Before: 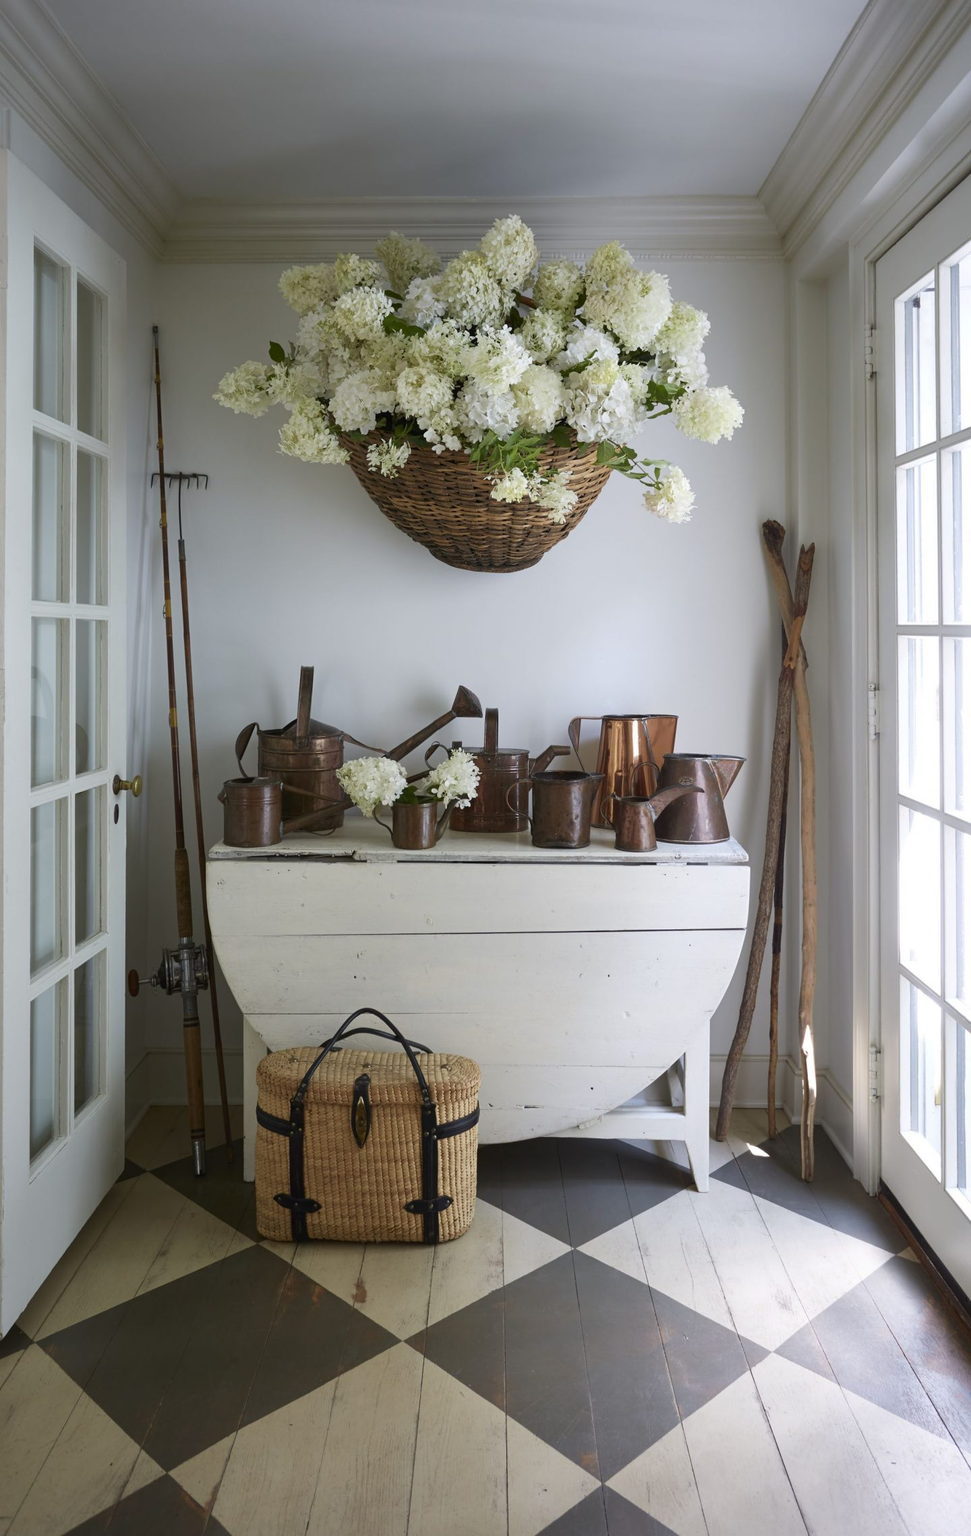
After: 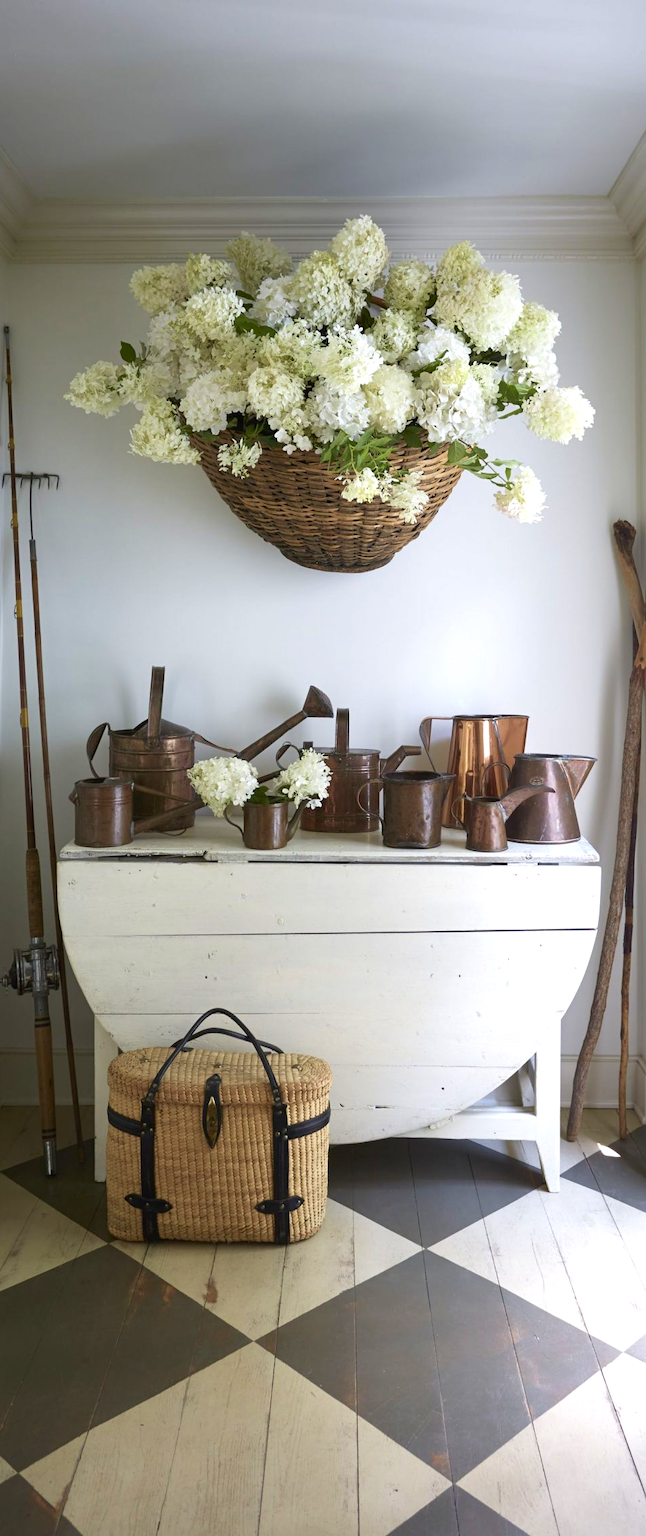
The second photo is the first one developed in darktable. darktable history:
velvia: strength 15.36%
crop and rotate: left 15.394%, right 17.983%
exposure: black level correction 0.001, exposure 0.5 EV, compensate highlight preservation false
